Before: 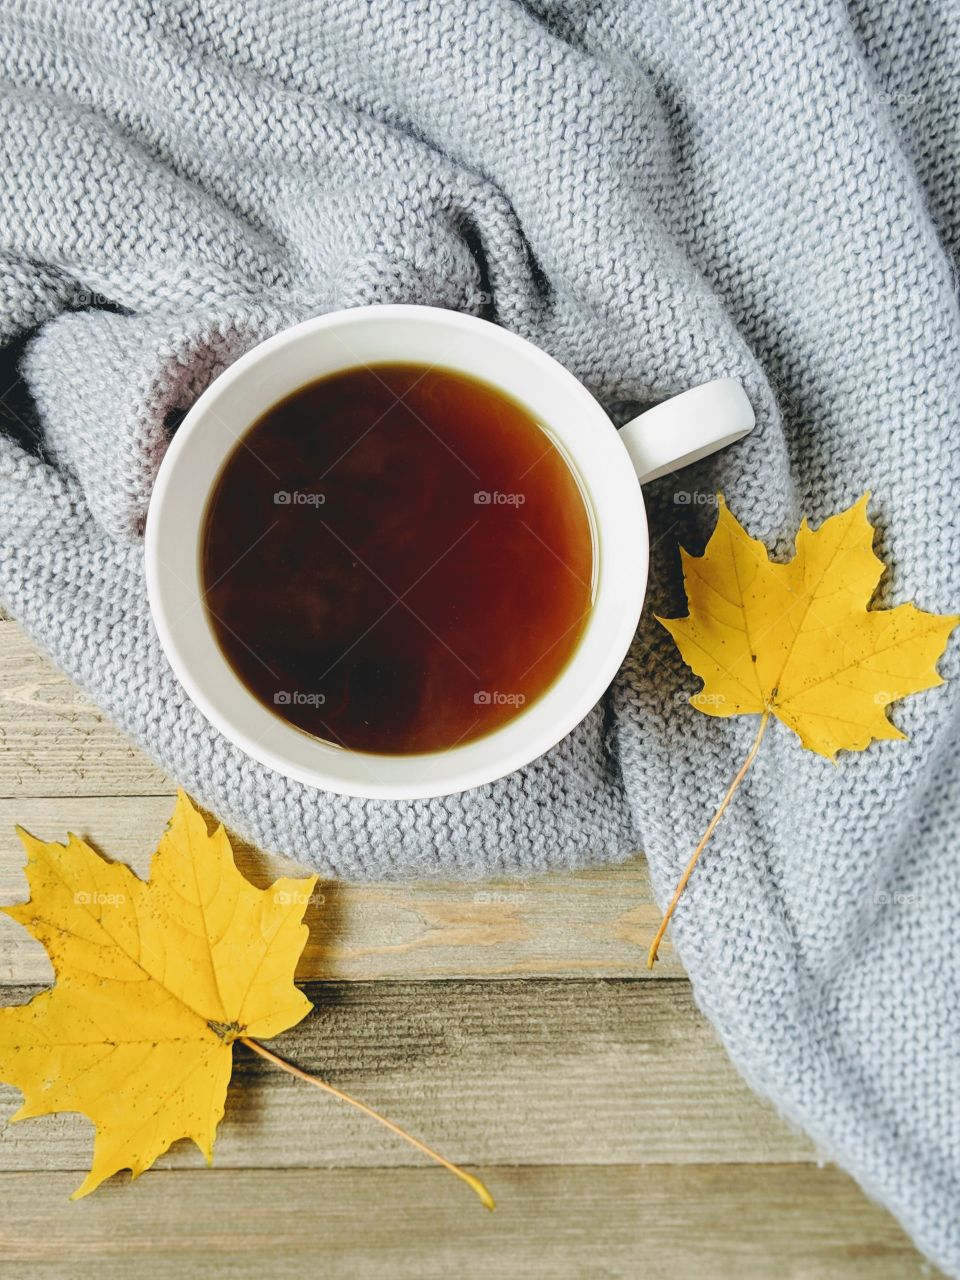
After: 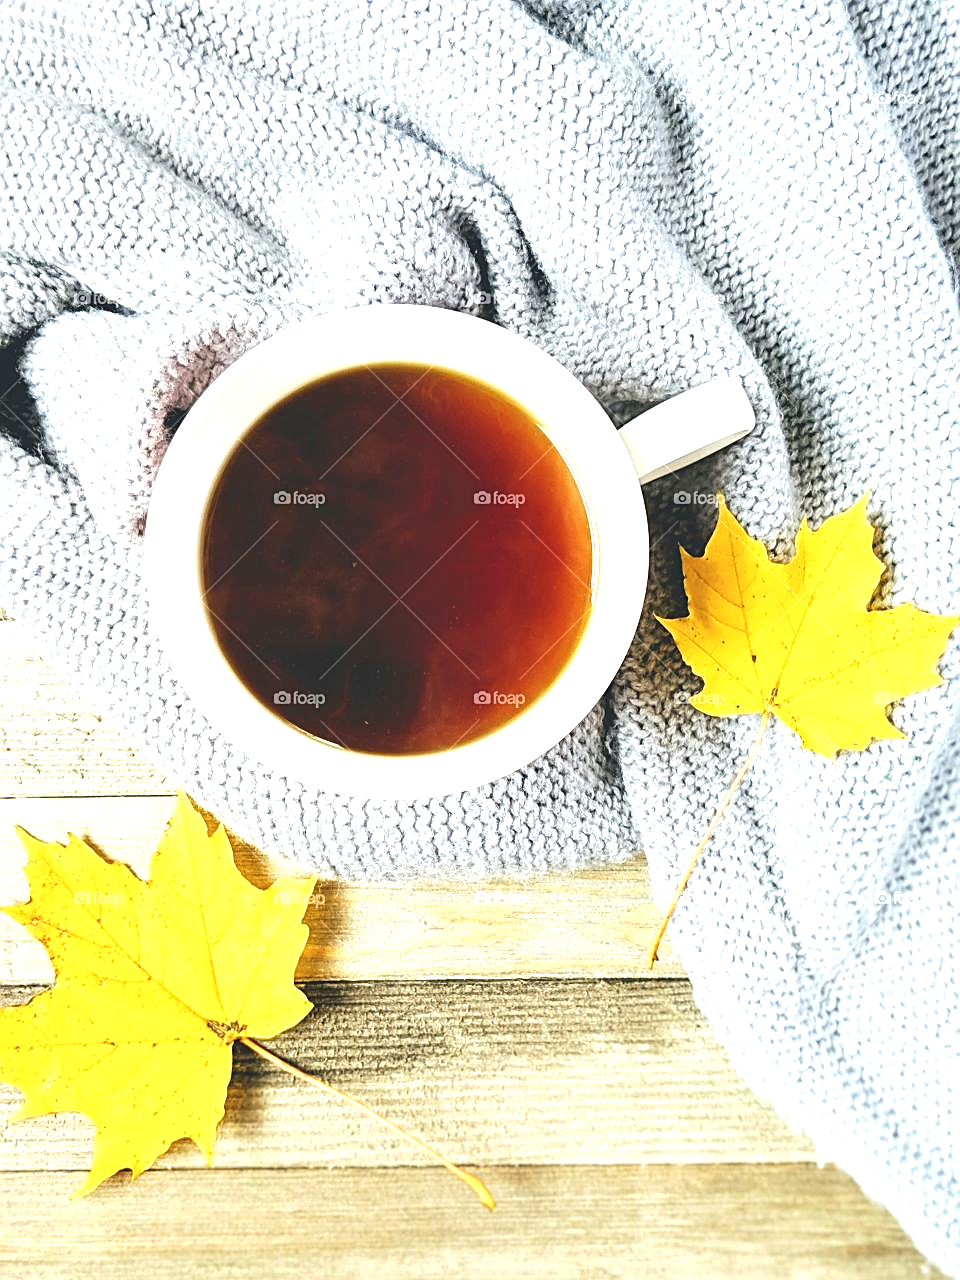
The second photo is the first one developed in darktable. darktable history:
sharpen: amount 0.552
exposure: black level correction 0, exposure 1.199 EV, compensate exposure bias true, compensate highlight preservation false
